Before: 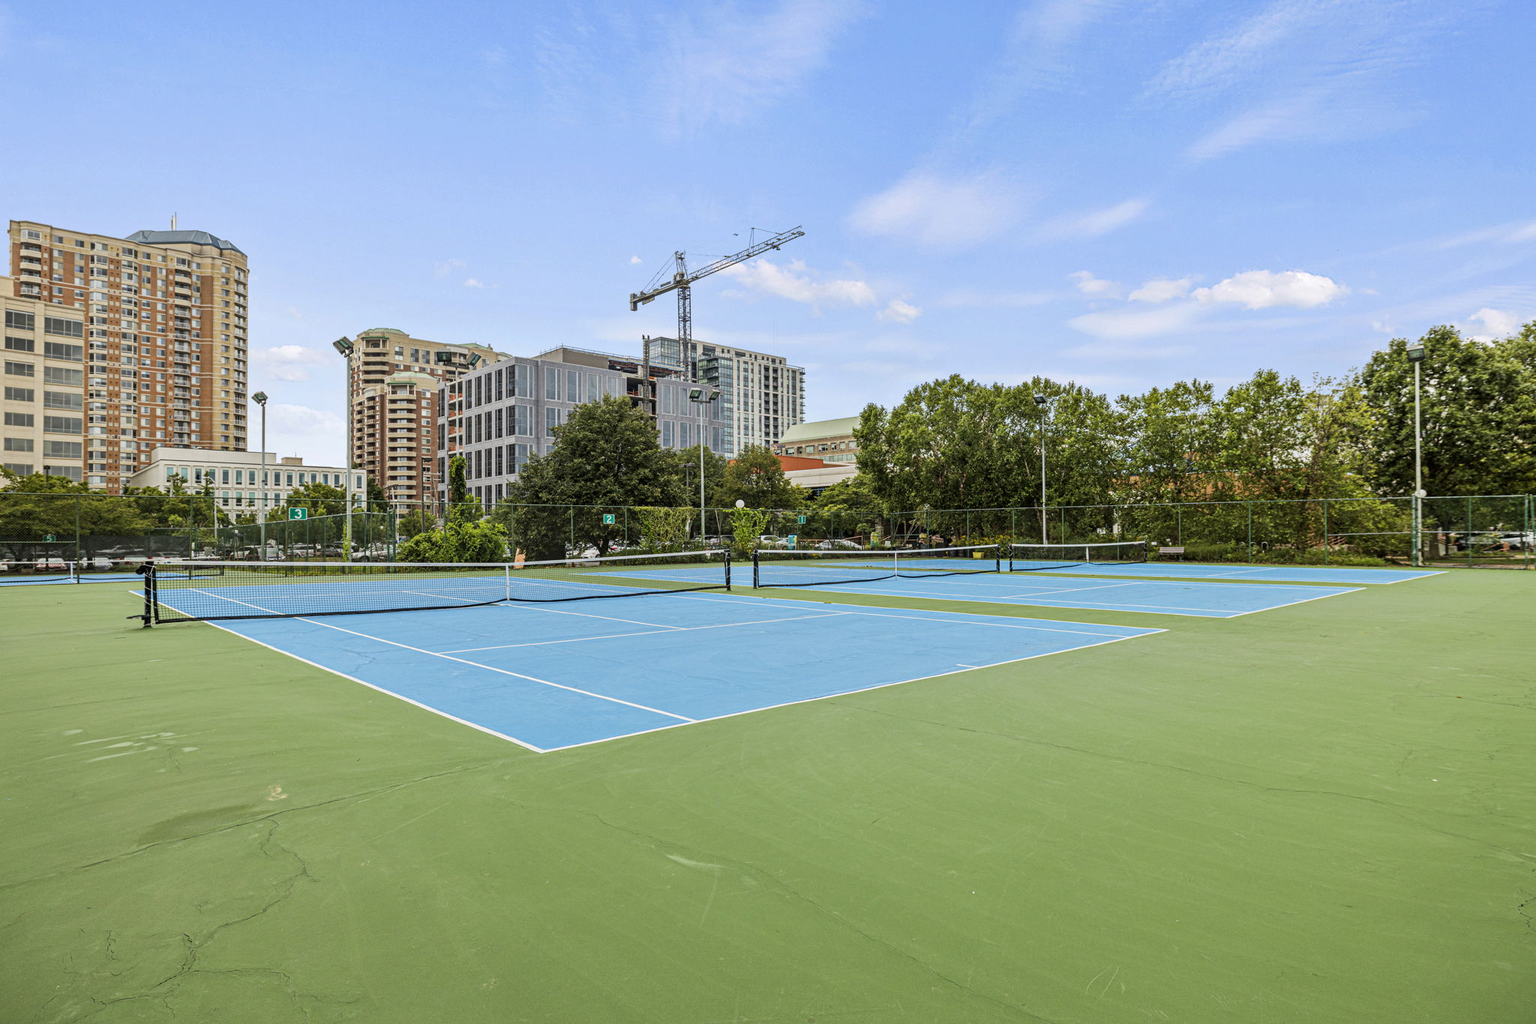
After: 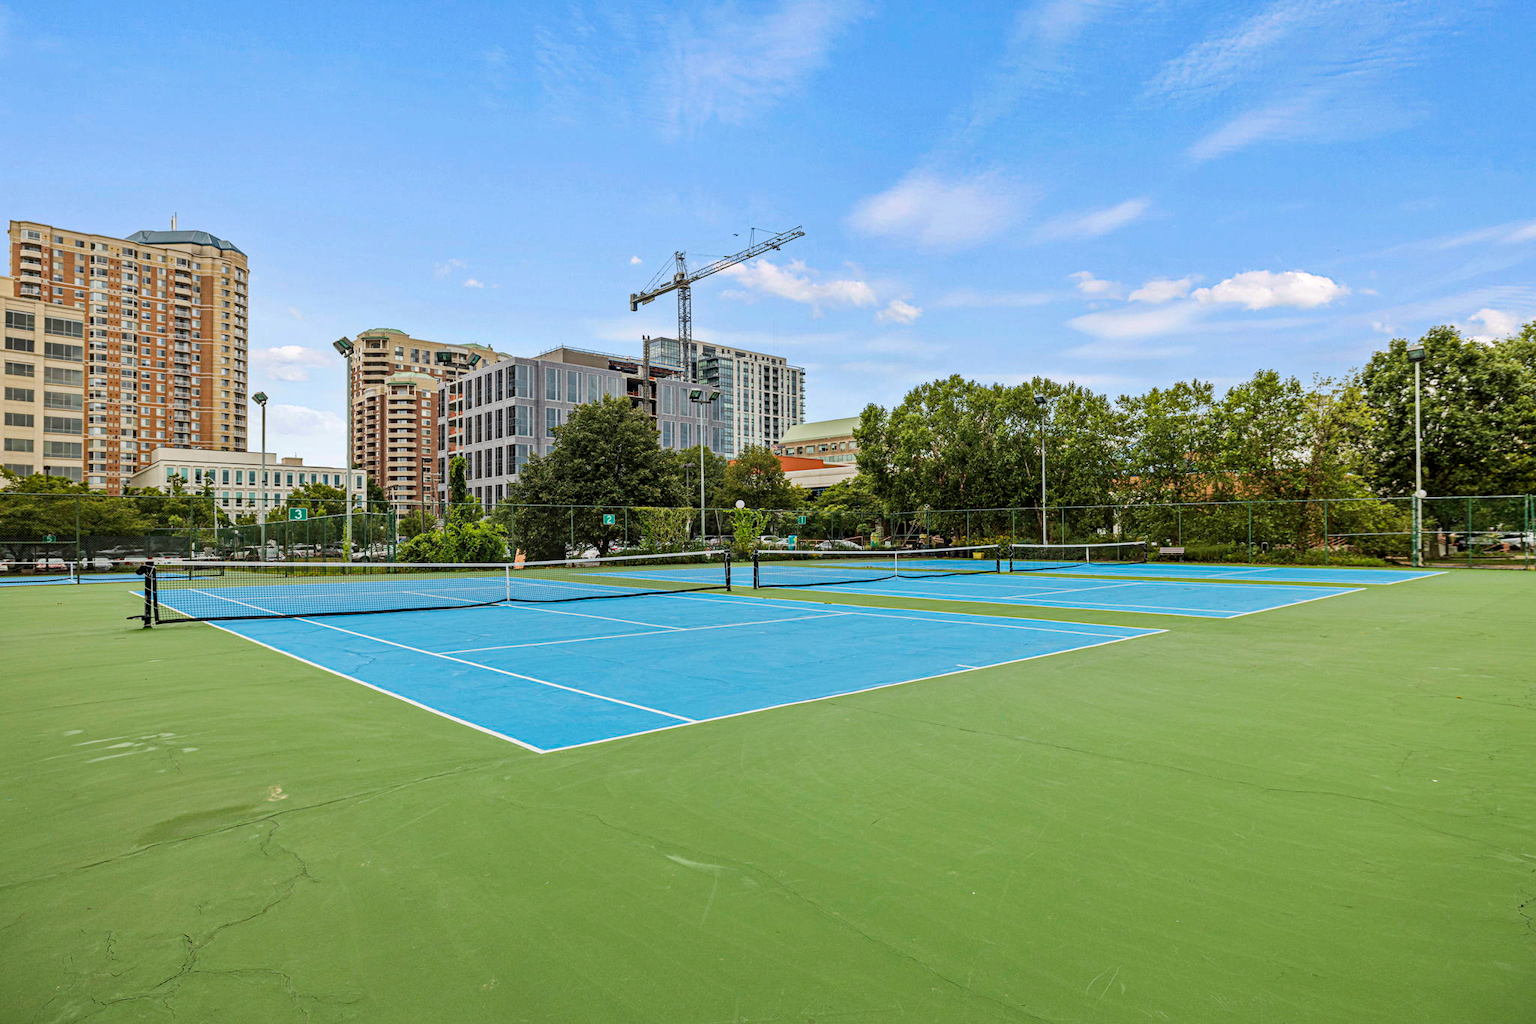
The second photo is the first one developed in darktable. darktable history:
haze removal: strength 0.294, distance 0.249, compatibility mode true, adaptive false
